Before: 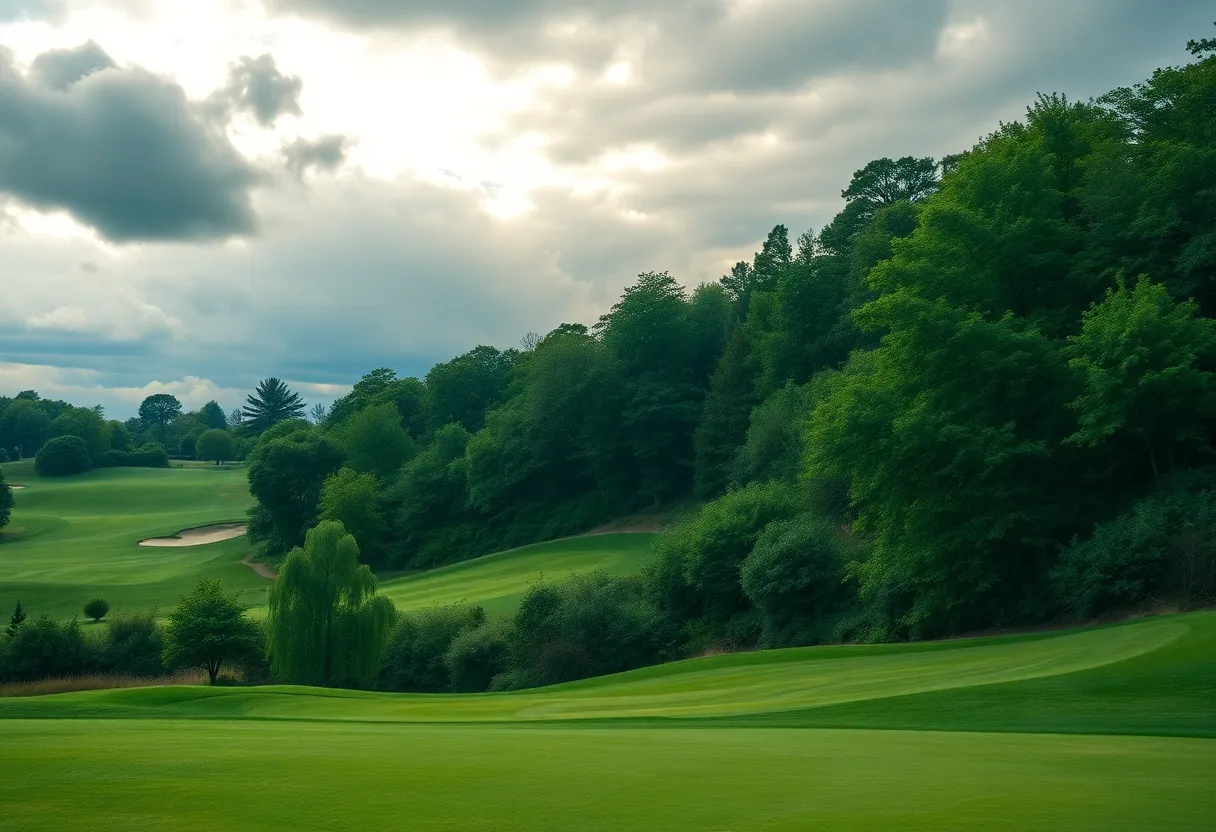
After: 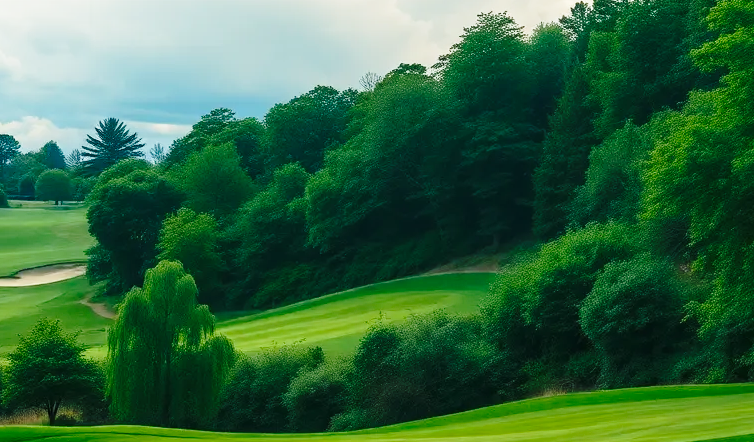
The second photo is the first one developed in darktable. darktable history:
base curve: curves: ch0 [(0, 0) (0.028, 0.03) (0.121, 0.232) (0.46, 0.748) (0.859, 0.968) (1, 1)], preserve colors none
crop: left 13.312%, top 31.28%, right 24.627%, bottom 15.582%
